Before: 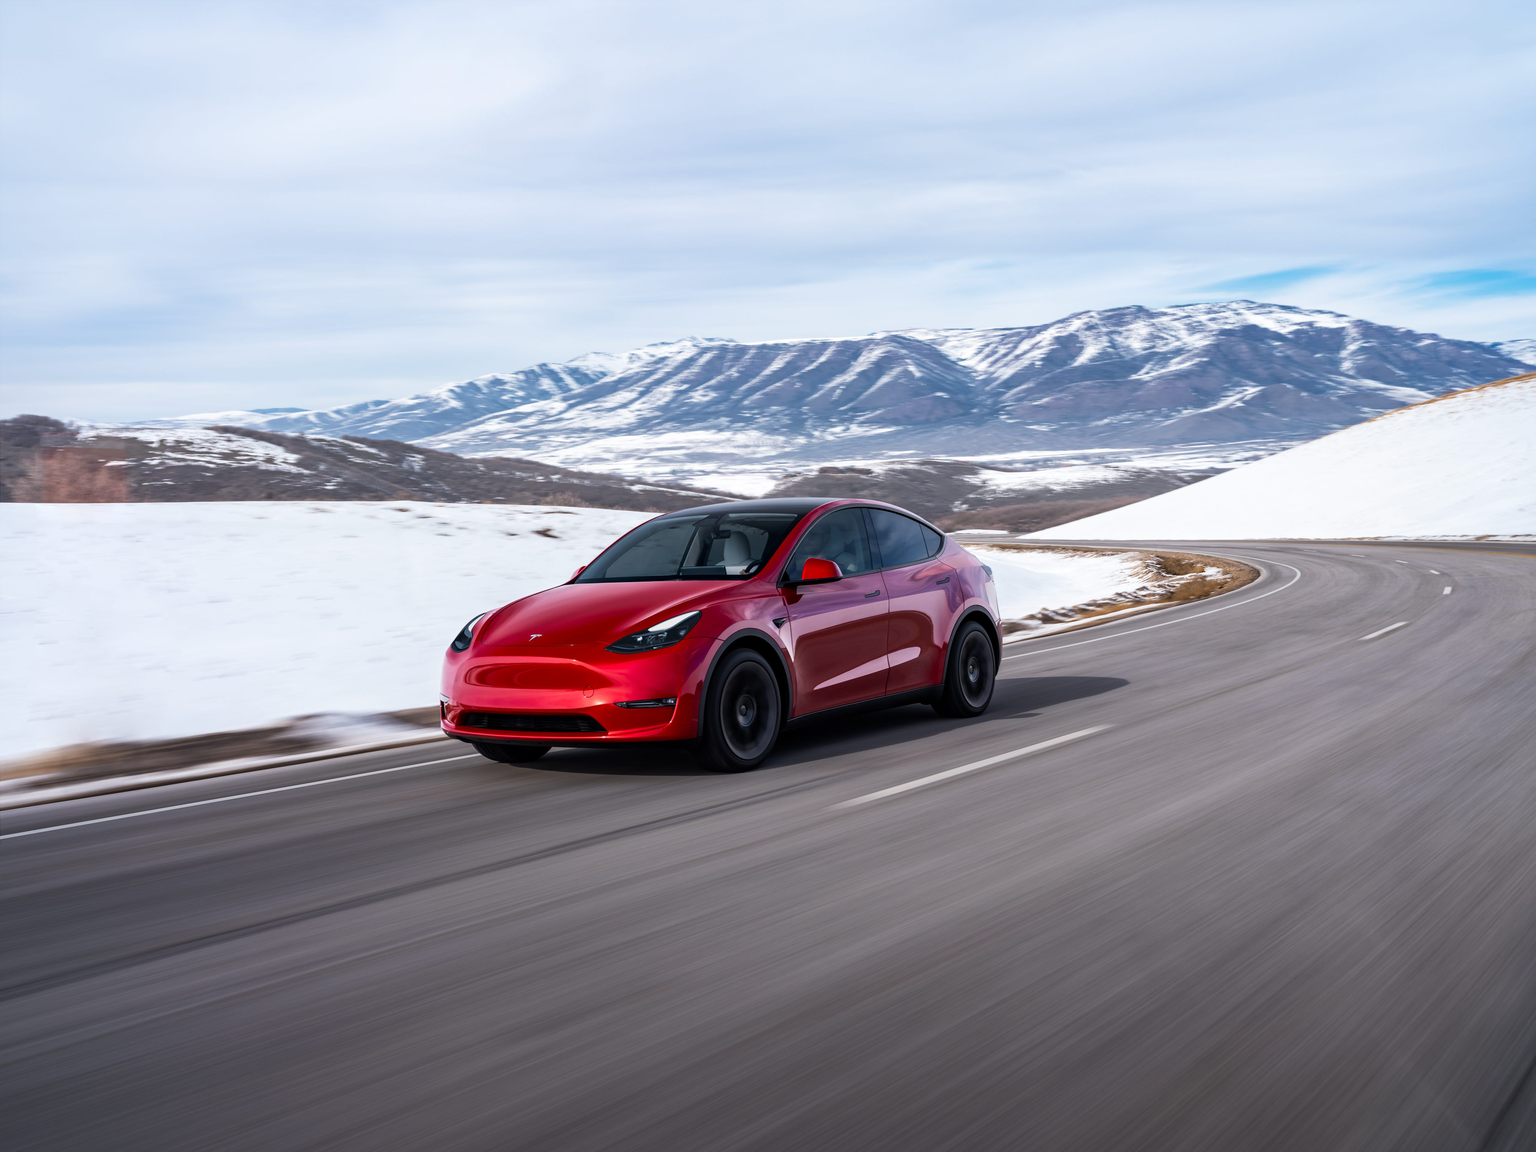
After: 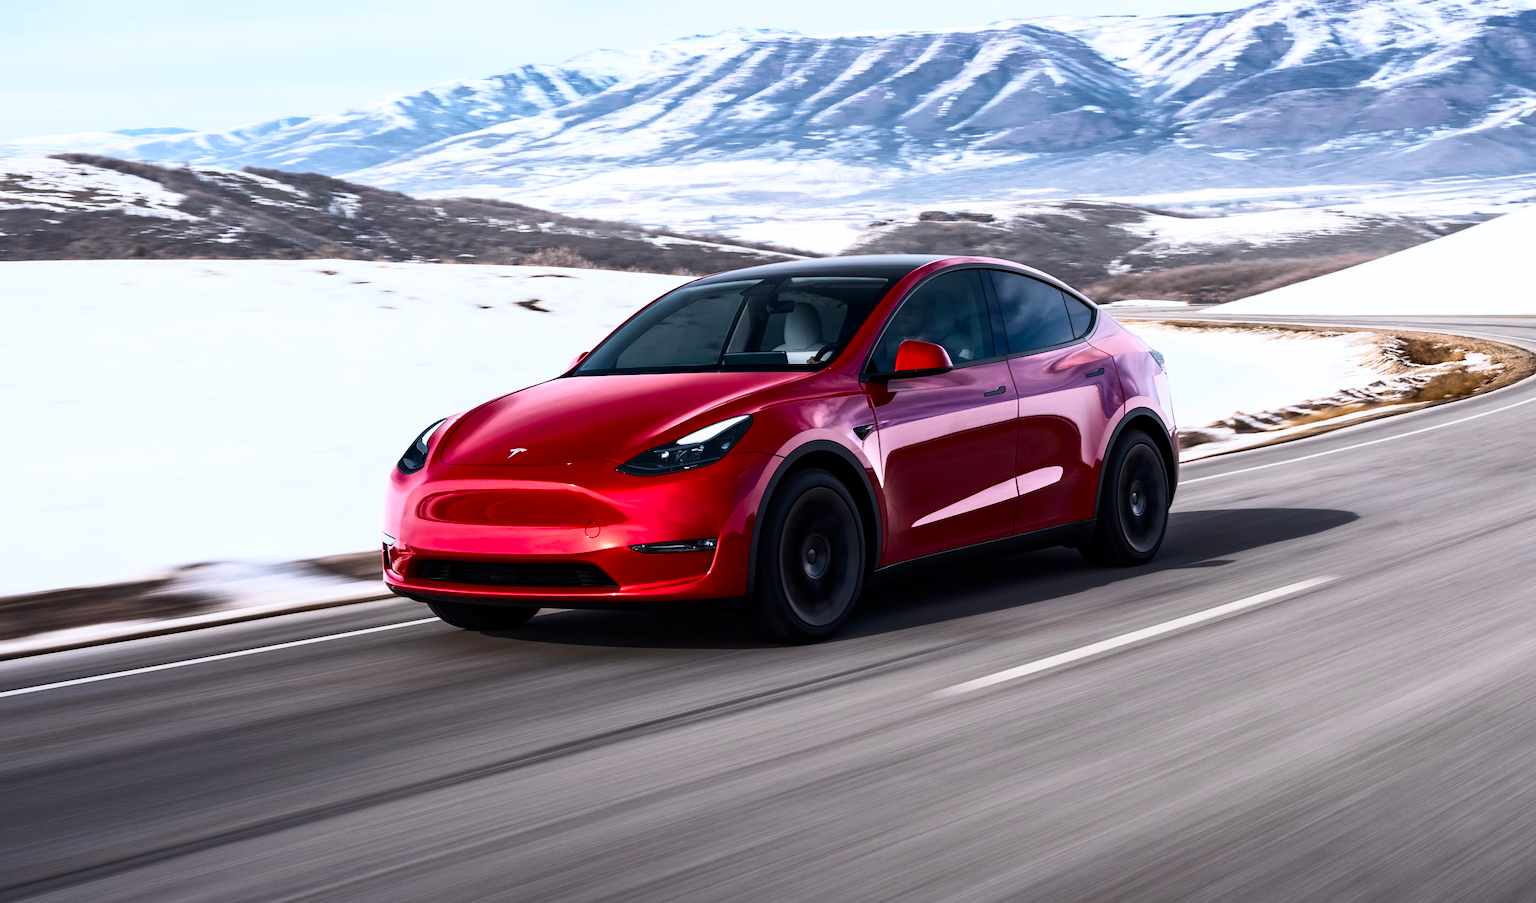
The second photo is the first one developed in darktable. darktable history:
crop: left 11.123%, top 27.61%, right 18.3%, bottom 17.034%
contrast brightness saturation: contrast 0.4, brightness 0.1, saturation 0.21
